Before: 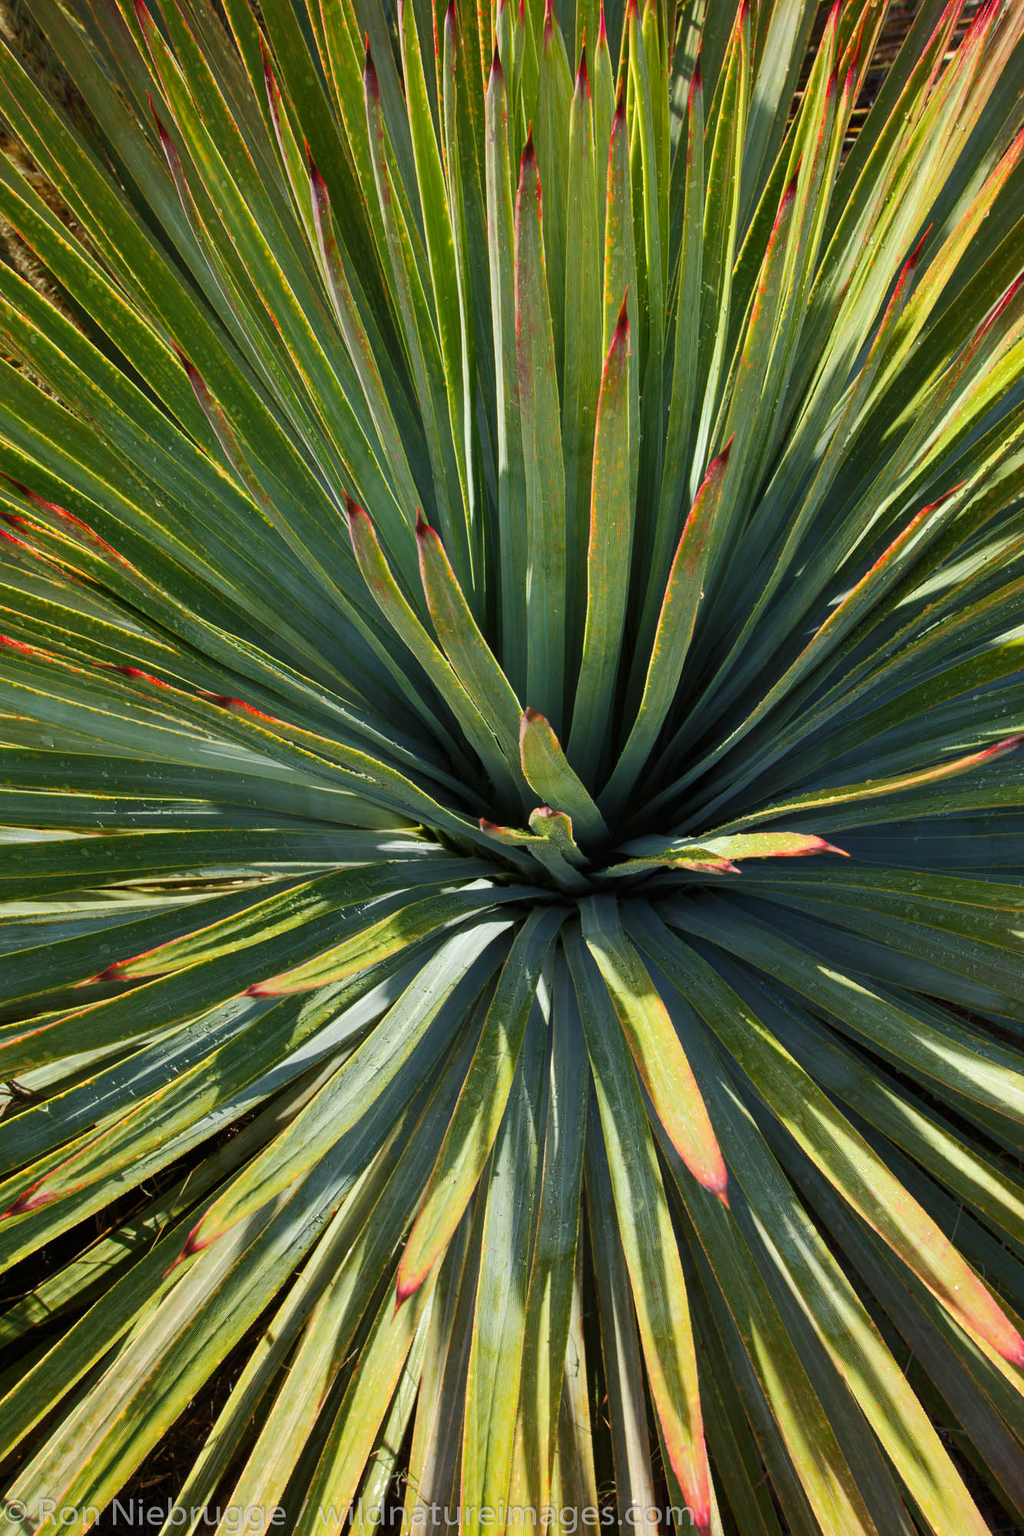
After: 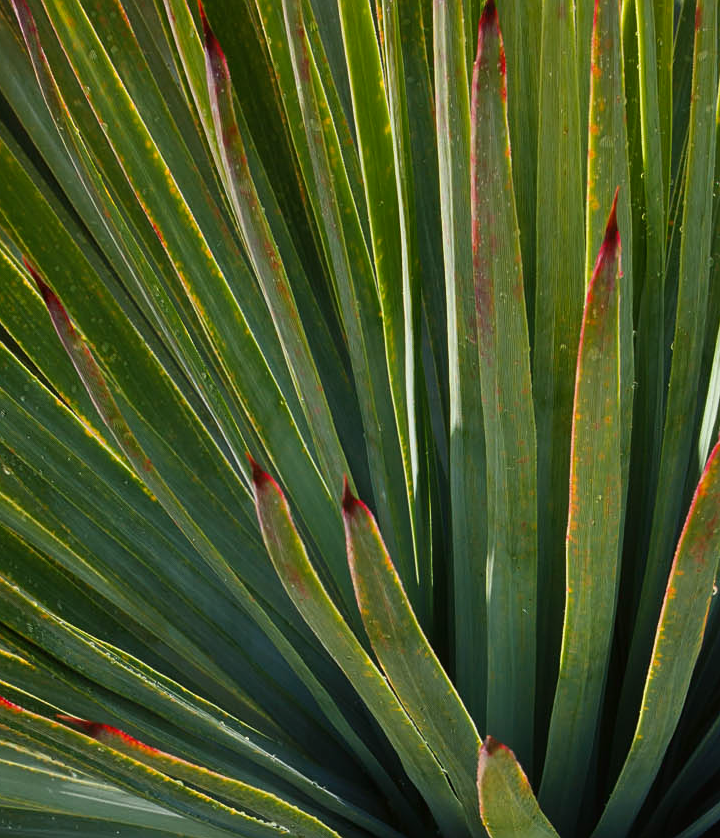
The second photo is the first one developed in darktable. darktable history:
tone curve: curves: ch0 [(0, 0.013) (0.036, 0.045) (0.274, 0.286) (0.566, 0.623) (0.794, 0.827) (1, 0.953)]; ch1 [(0, 0) (0.389, 0.403) (0.462, 0.48) (0.499, 0.5) (0.524, 0.527) (0.57, 0.599) (0.626, 0.65) (0.761, 0.781) (1, 1)]; ch2 [(0, 0) (0.464, 0.478) (0.5, 0.501) (0.533, 0.542) (0.599, 0.613) (0.704, 0.731) (1, 1)], color space Lab, linked channels, preserve colors none
crop: left 14.951%, top 9.274%, right 31.016%, bottom 48.796%
base curve: curves: ch0 [(0, 0) (0.595, 0.418) (1, 1)]
sharpen: amount 0.205
